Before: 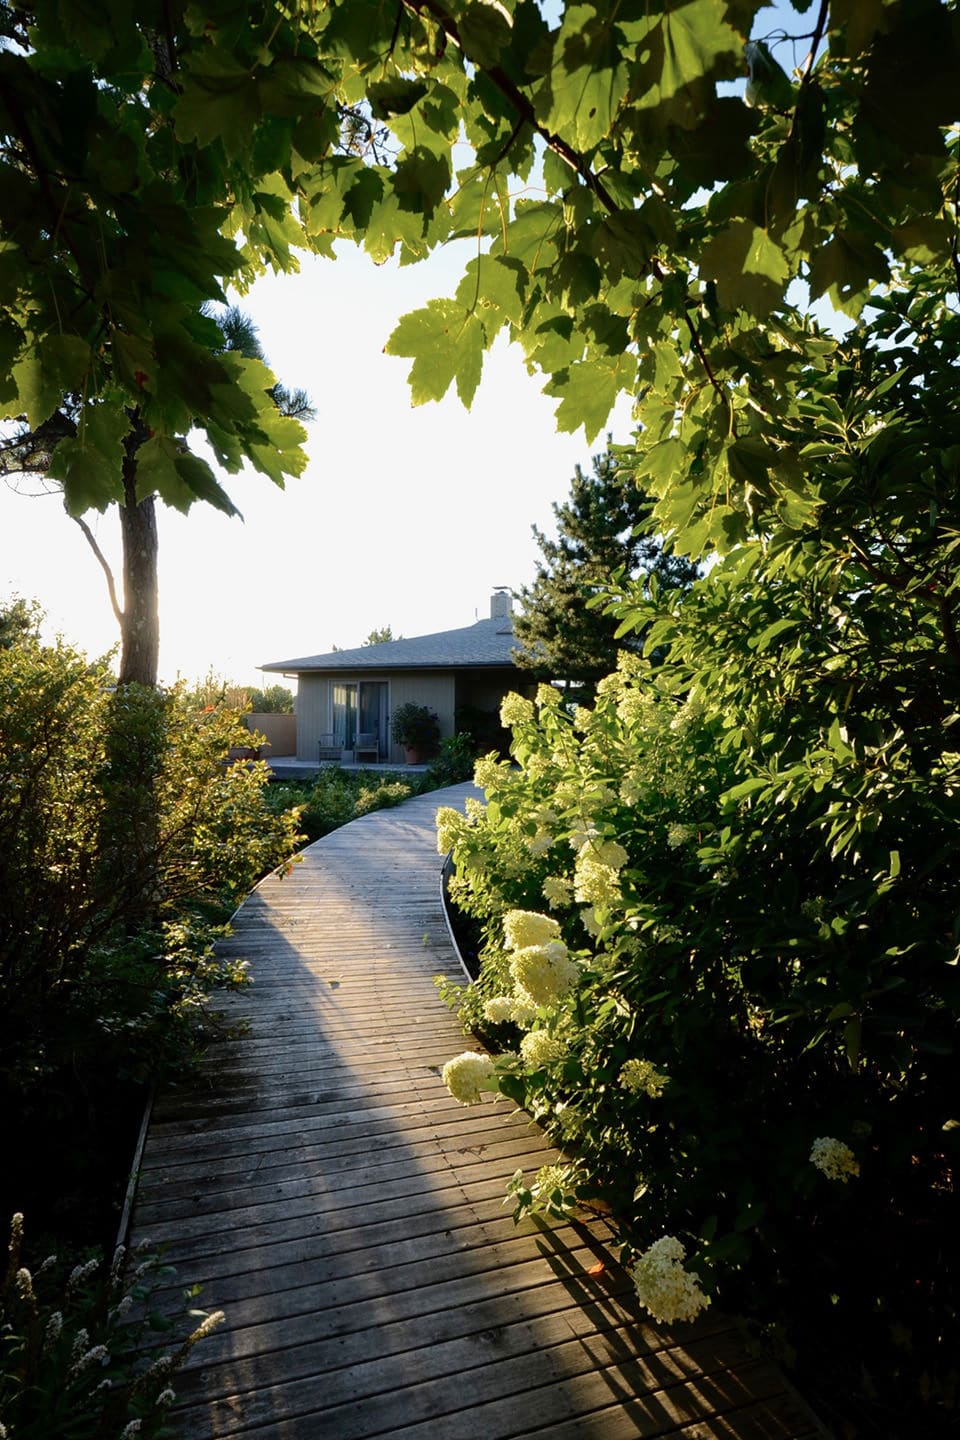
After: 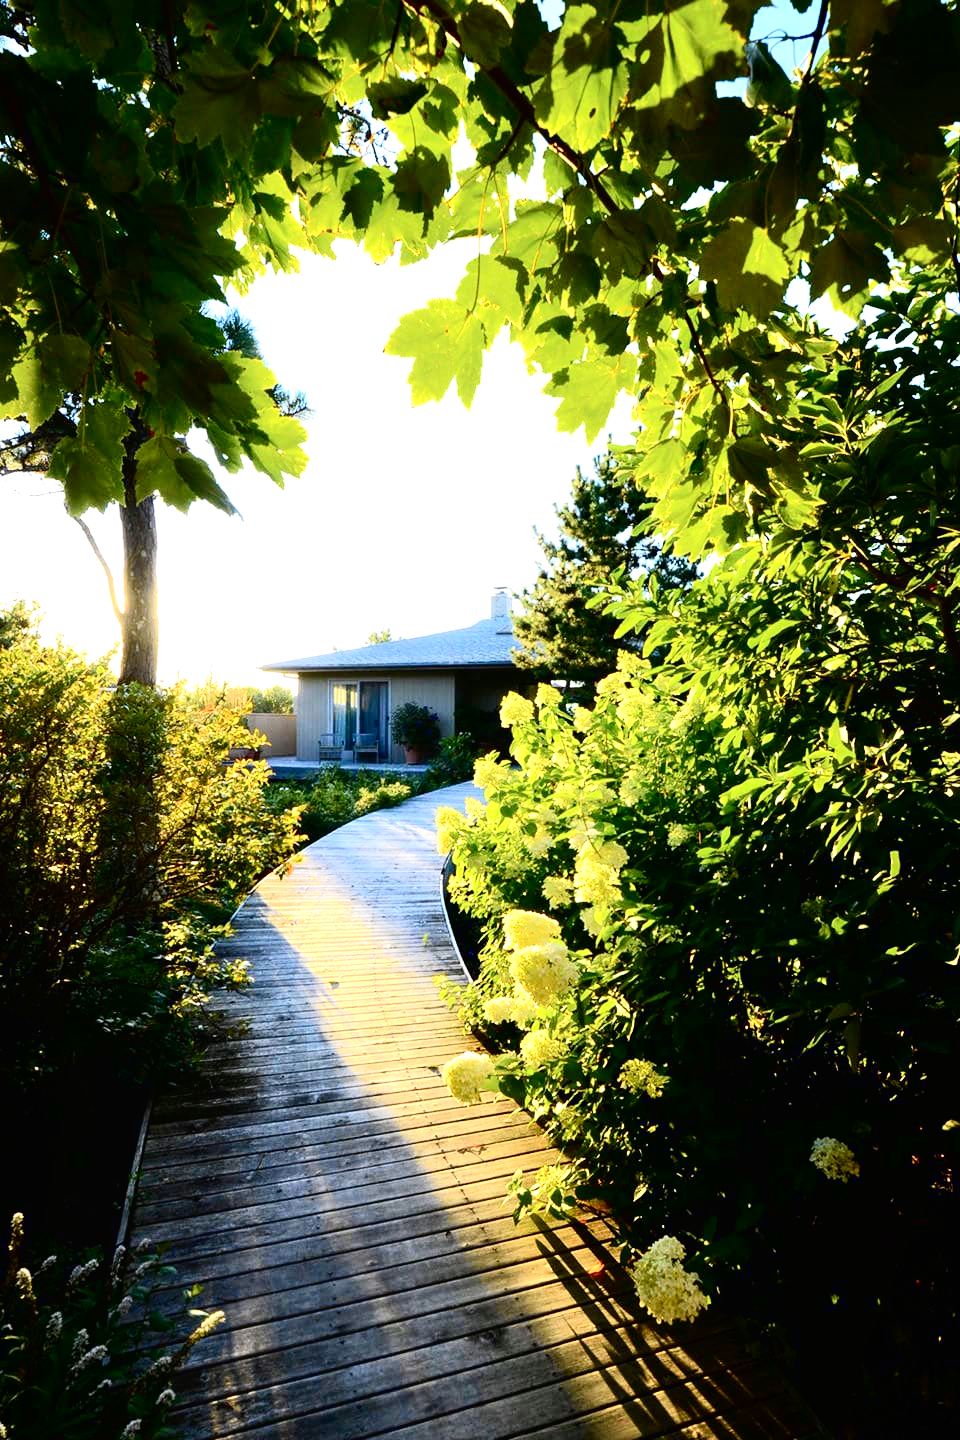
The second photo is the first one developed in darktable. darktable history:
local contrast: mode bilateral grid, contrast 99, coarseness 99, detail 89%, midtone range 0.2
tone curve: curves: ch0 [(0, 0.006) (0.046, 0.011) (0.13, 0.062) (0.338, 0.327) (0.494, 0.55) (0.728, 0.835) (1, 1)]; ch1 [(0, 0) (0.346, 0.324) (0.45, 0.431) (0.5, 0.5) (0.522, 0.517) (0.55, 0.57) (1, 1)]; ch2 [(0, 0) (0.453, 0.418) (0.5, 0.5) (0.526, 0.524) (0.554, 0.598) (0.622, 0.679) (0.707, 0.761) (1, 1)], color space Lab, independent channels, preserve colors none
exposure: black level correction 0, exposure 1 EV, compensate exposure bias true, compensate highlight preservation false
